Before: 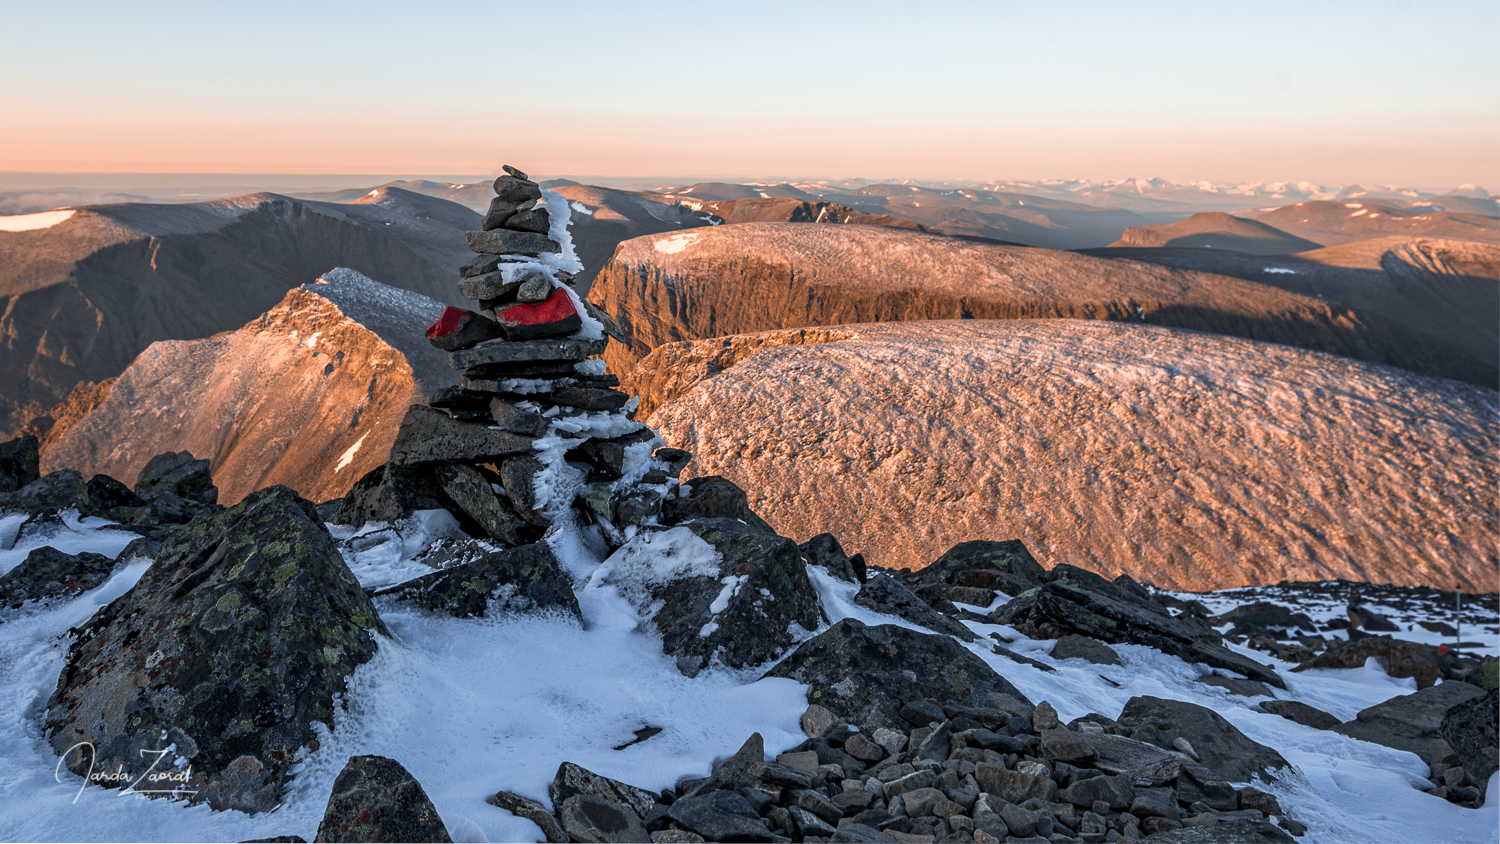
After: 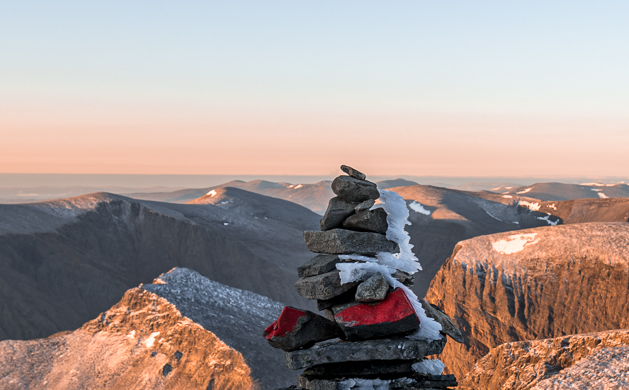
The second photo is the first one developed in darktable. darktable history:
crop and rotate: left 10.817%, top 0.062%, right 47.194%, bottom 53.626%
